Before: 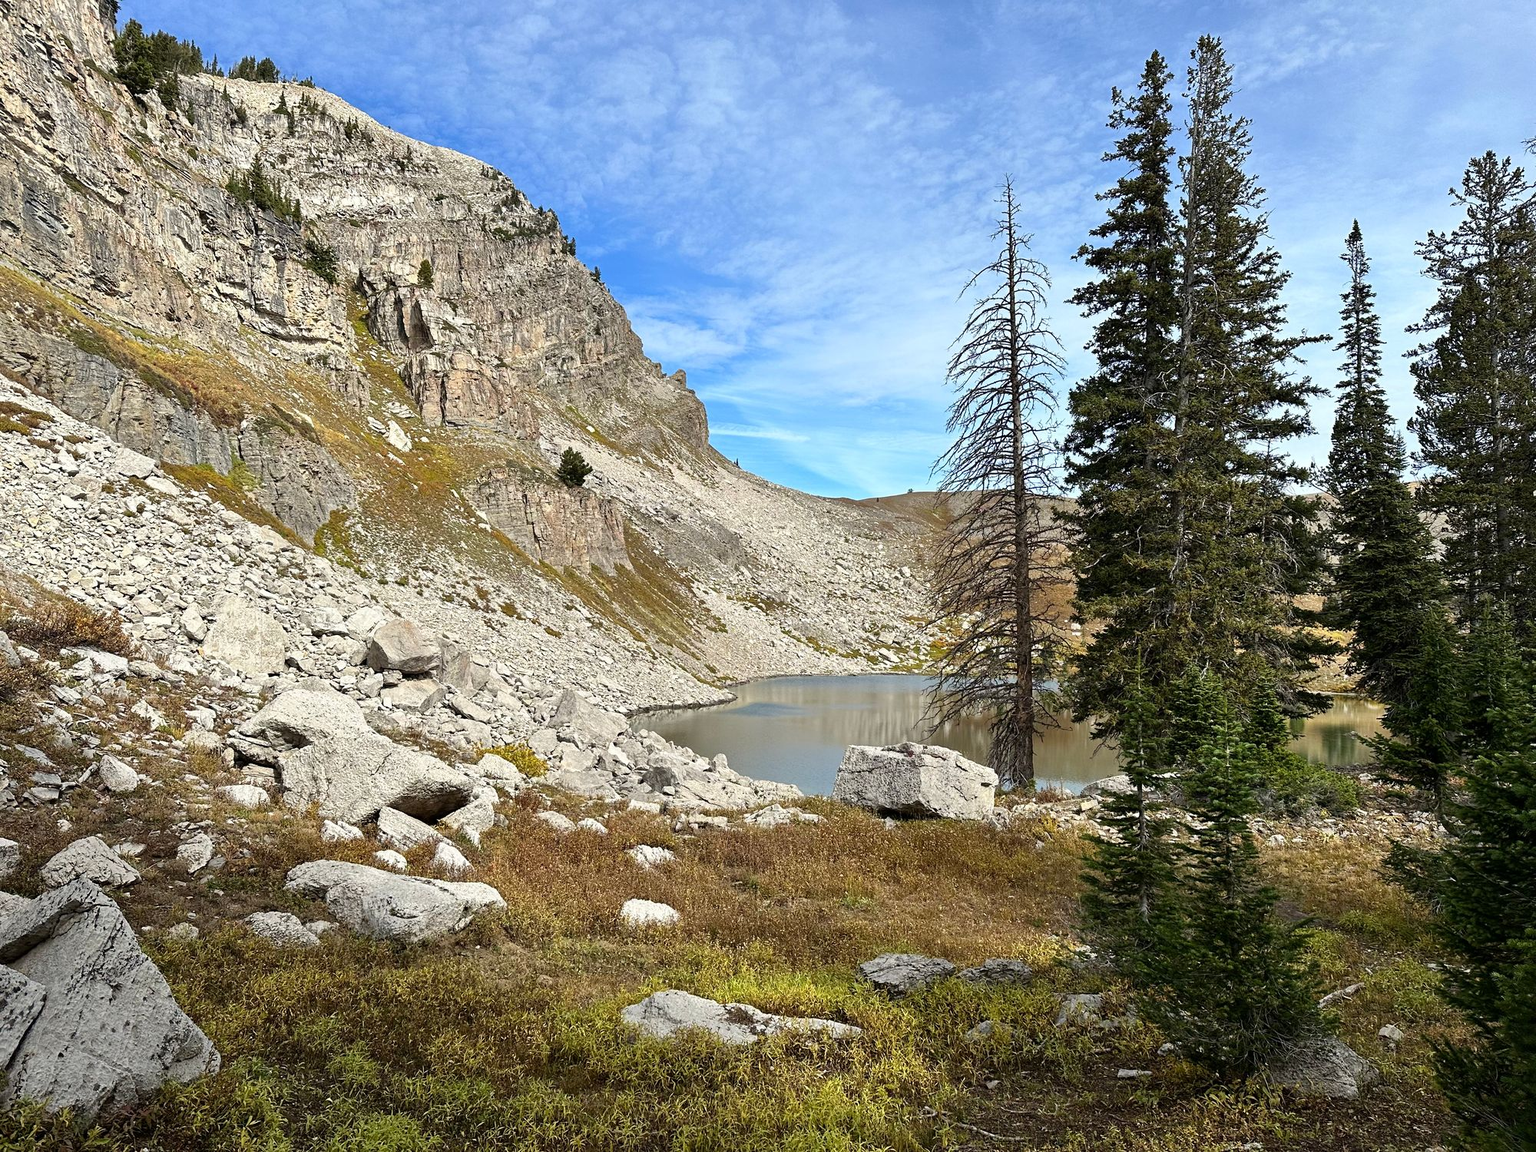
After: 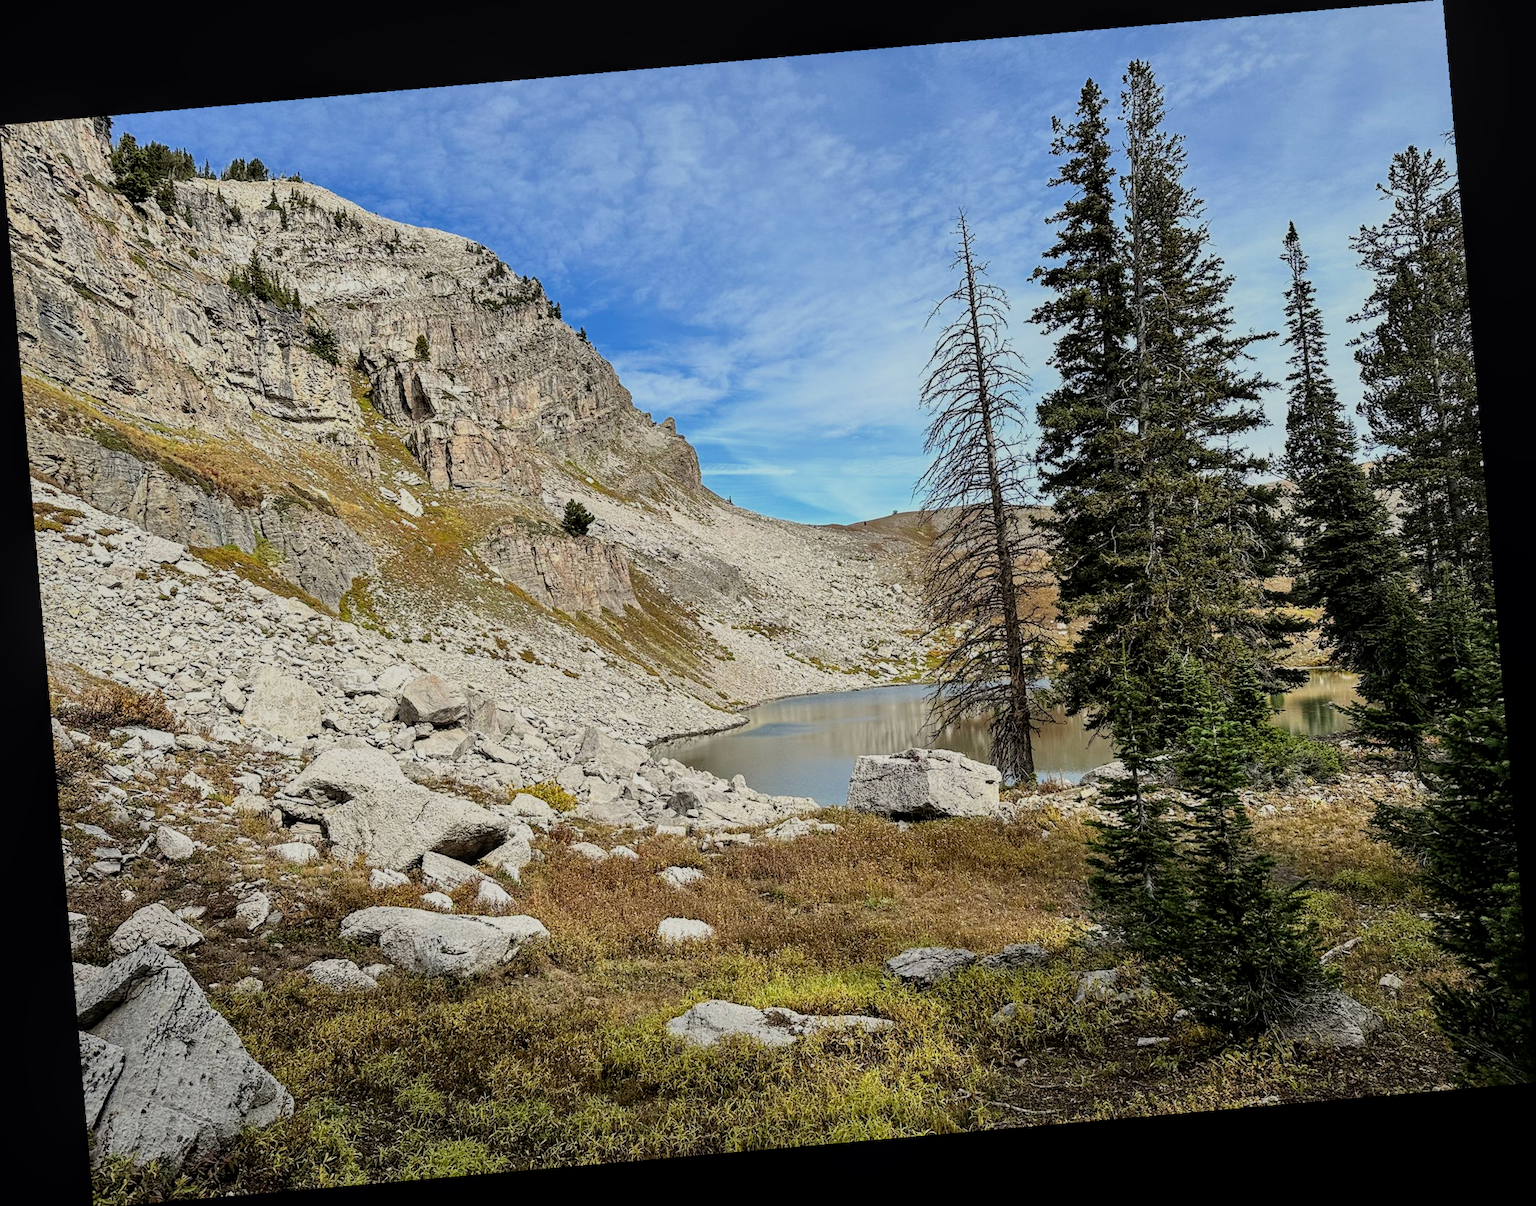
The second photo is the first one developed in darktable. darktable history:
rotate and perspective: rotation -4.98°, automatic cropping off
local contrast: on, module defaults
filmic rgb: black relative exposure -7.65 EV, white relative exposure 4.56 EV, hardness 3.61, color science v6 (2022)
